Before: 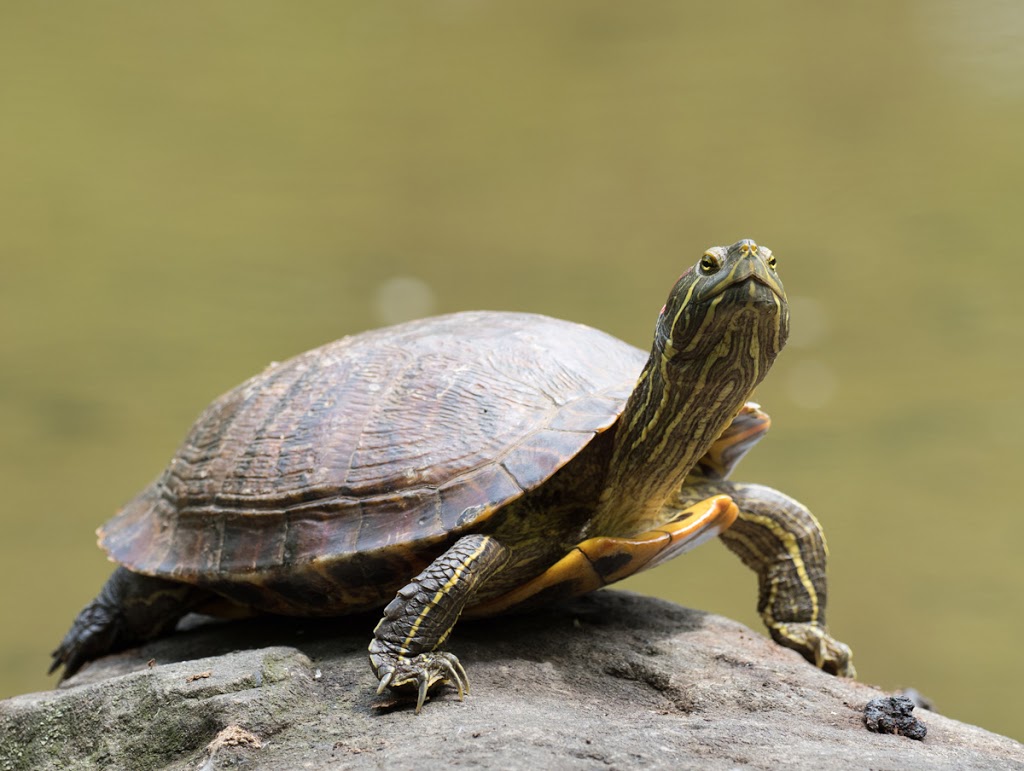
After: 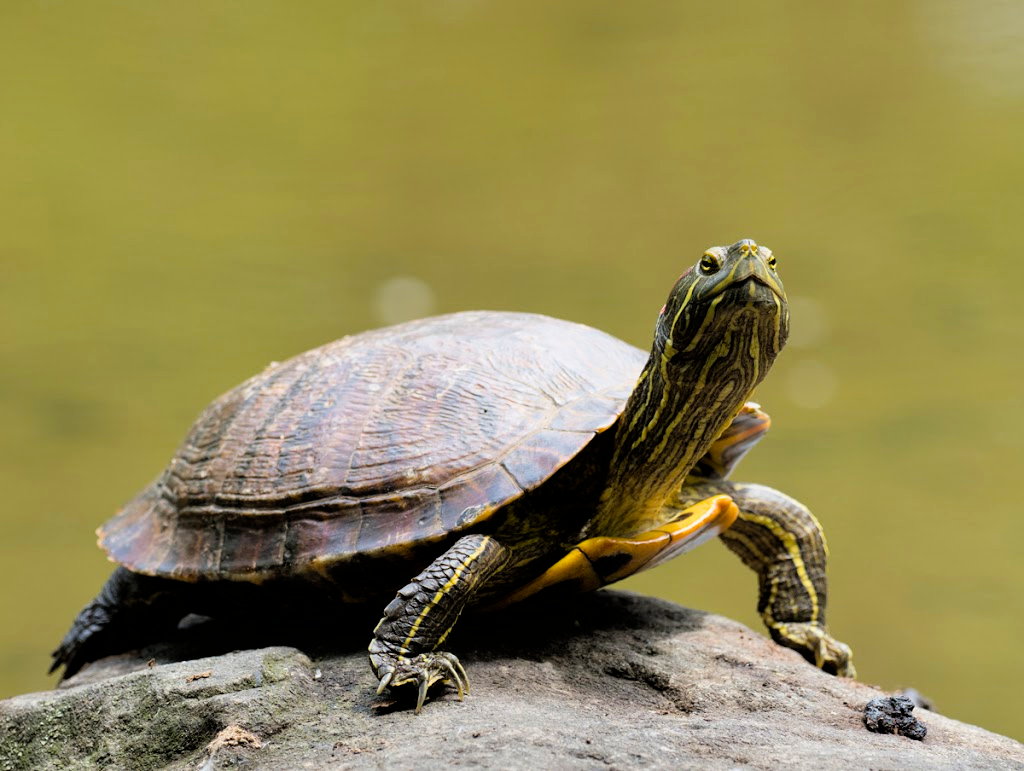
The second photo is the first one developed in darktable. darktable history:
color balance rgb: power › hue 328.96°, perceptual saturation grading › global saturation 19.943%, global vibrance 25.091%
filmic rgb: black relative exposure -4.92 EV, white relative exposure 2.83 EV, threshold 6 EV, hardness 3.7, enable highlight reconstruction true
